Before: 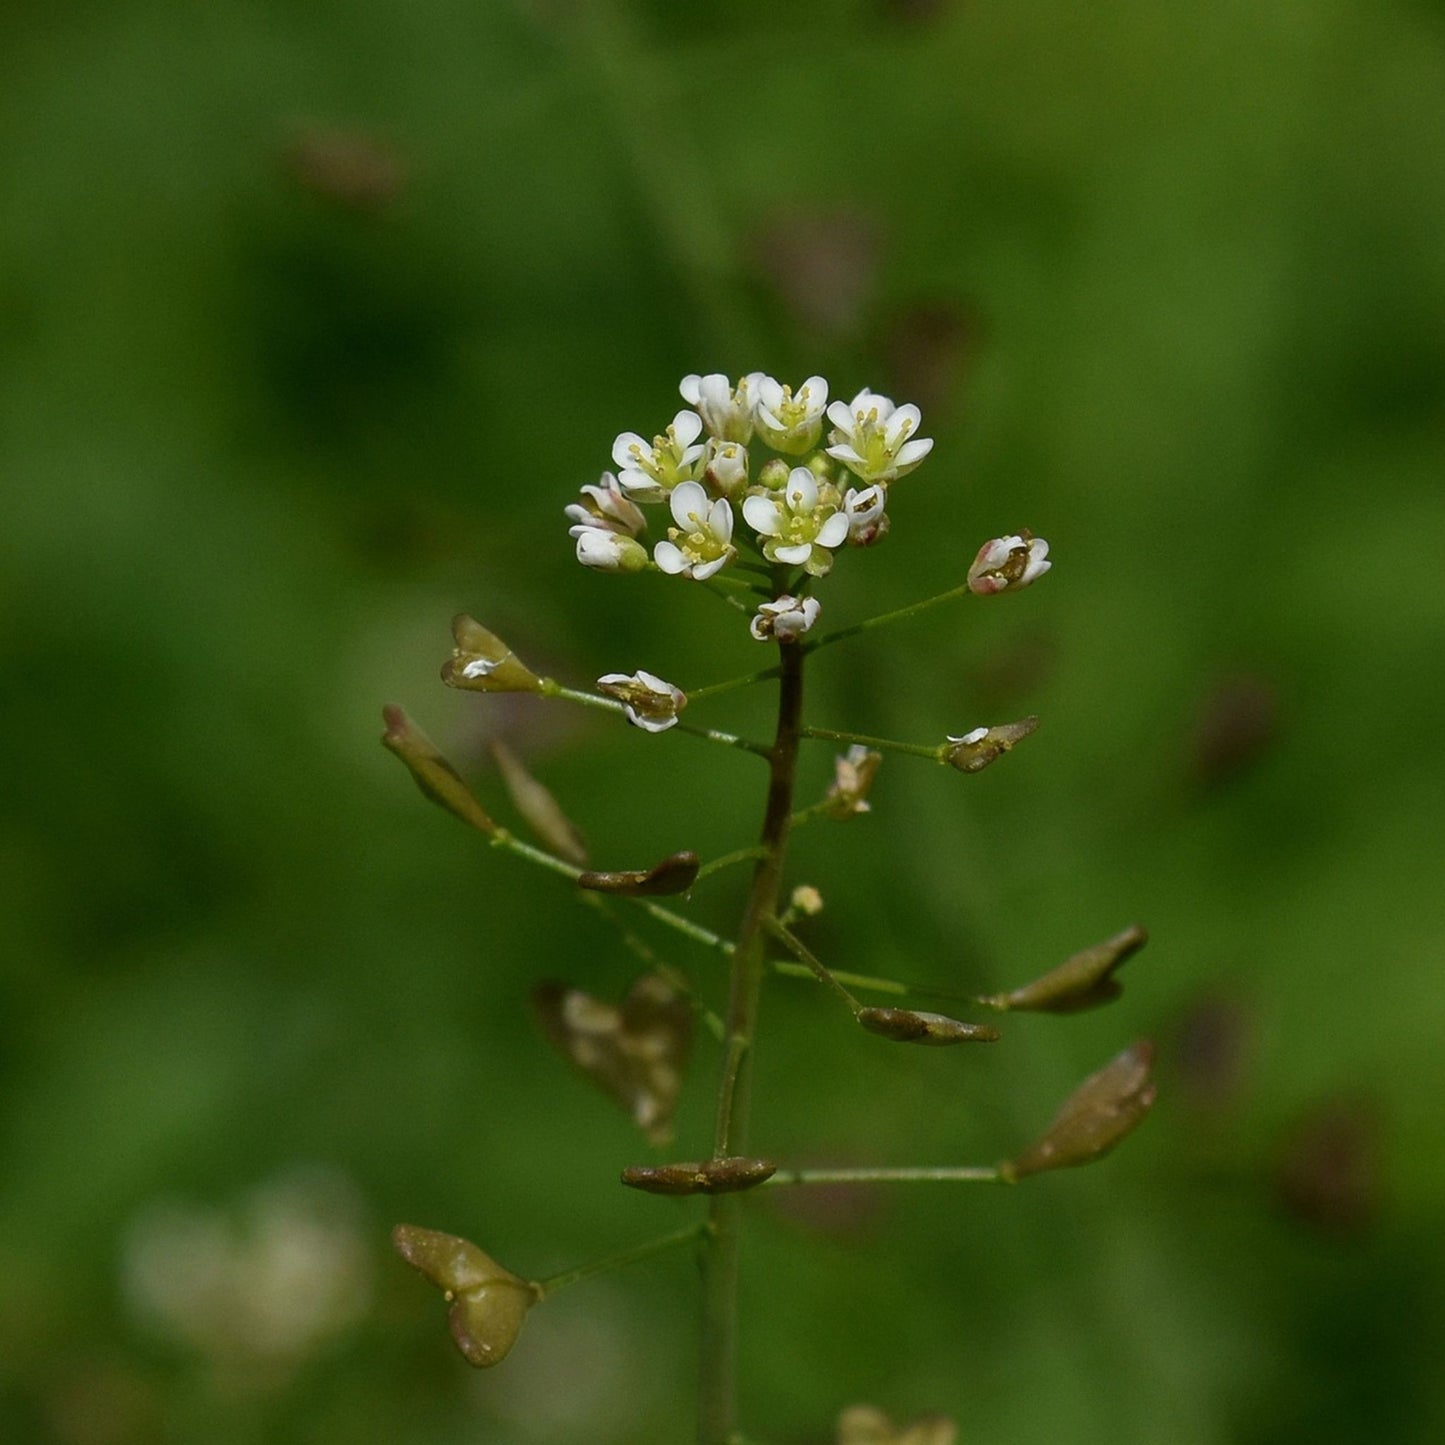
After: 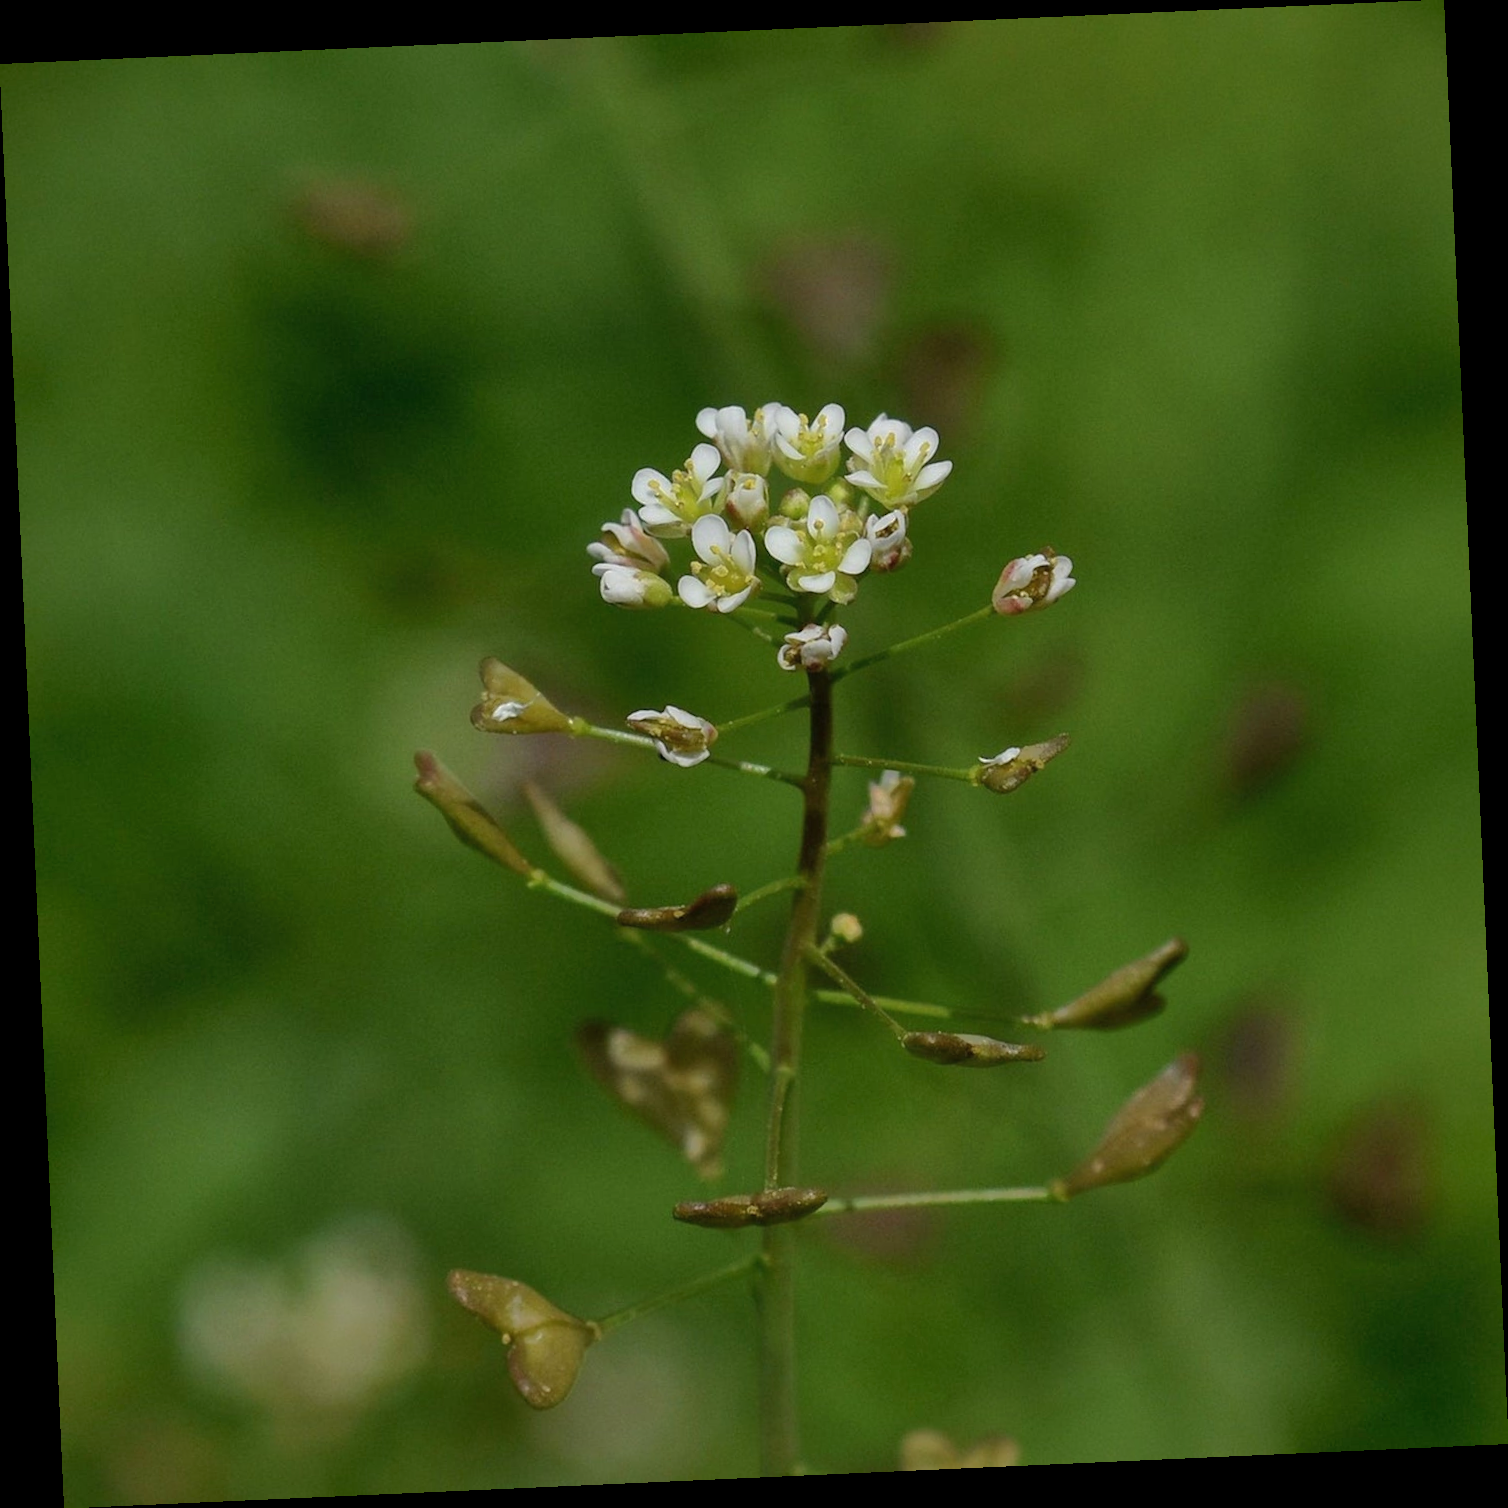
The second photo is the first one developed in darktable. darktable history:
shadows and highlights: on, module defaults
rotate and perspective: rotation -2.56°, automatic cropping off
tone equalizer: on, module defaults
